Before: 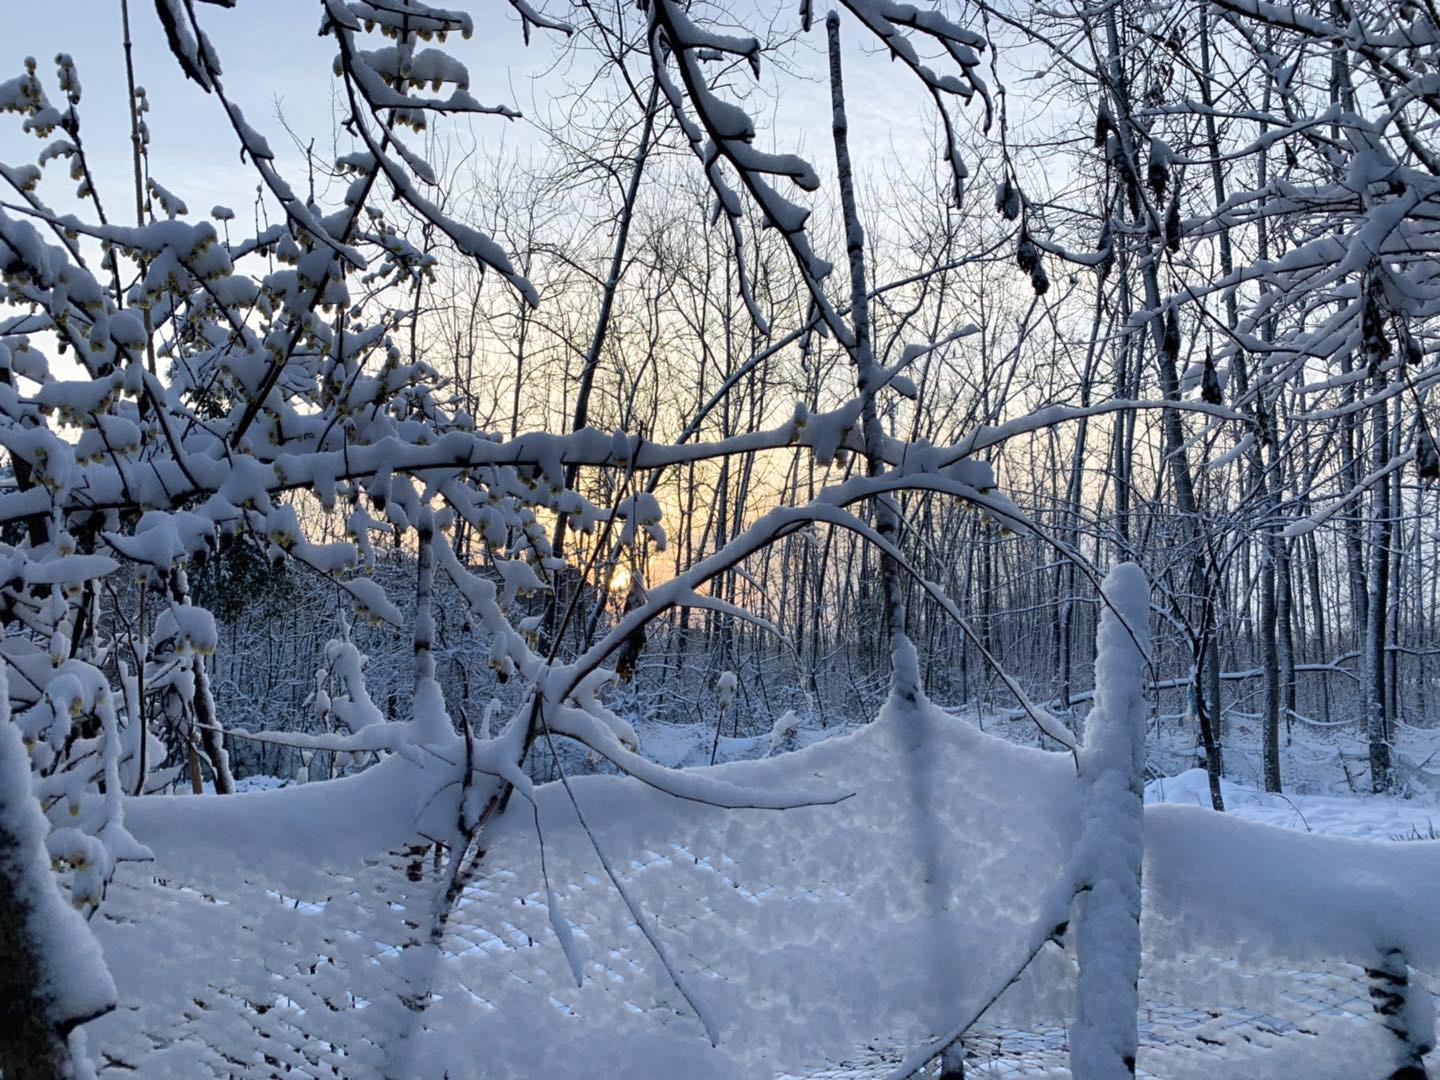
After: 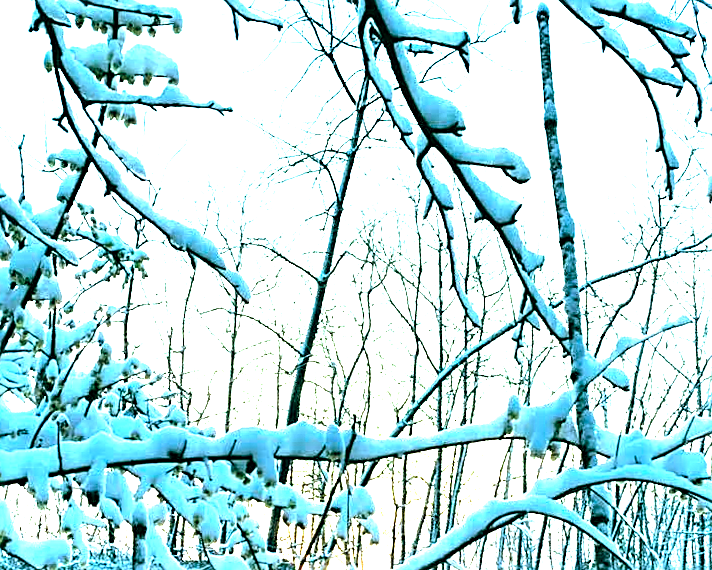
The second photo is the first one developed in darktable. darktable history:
crop: left 19.556%, right 30.401%, bottom 46.458%
exposure: black level correction 0, exposure 2.327 EV, compensate exposure bias true, compensate highlight preservation false
tone equalizer: -8 EV -0.75 EV, -7 EV -0.7 EV, -6 EV -0.6 EV, -5 EV -0.4 EV, -3 EV 0.4 EV, -2 EV 0.6 EV, -1 EV 0.7 EV, +0 EV 0.75 EV, edges refinement/feathering 500, mask exposure compensation -1.57 EV, preserve details no
local contrast: highlights 100%, shadows 100%, detail 120%, midtone range 0.2
color balance rgb: shadows lift › chroma 11.71%, shadows lift › hue 133.46°, power › chroma 2.15%, power › hue 166.83°, highlights gain › chroma 4%, highlights gain › hue 200.2°, perceptual saturation grading › global saturation 18.05%
sharpen: on, module defaults
color balance: lift [1, 0.994, 1.002, 1.006], gamma [0.957, 1.081, 1.016, 0.919], gain [0.97, 0.972, 1.01, 1.028], input saturation 91.06%, output saturation 79.8%
rotate and perspective: rotation -0.45°, automatic cropping original format, crop left 0.008, crop right 0.992, crop top 0.012, crop bottom 0.988
